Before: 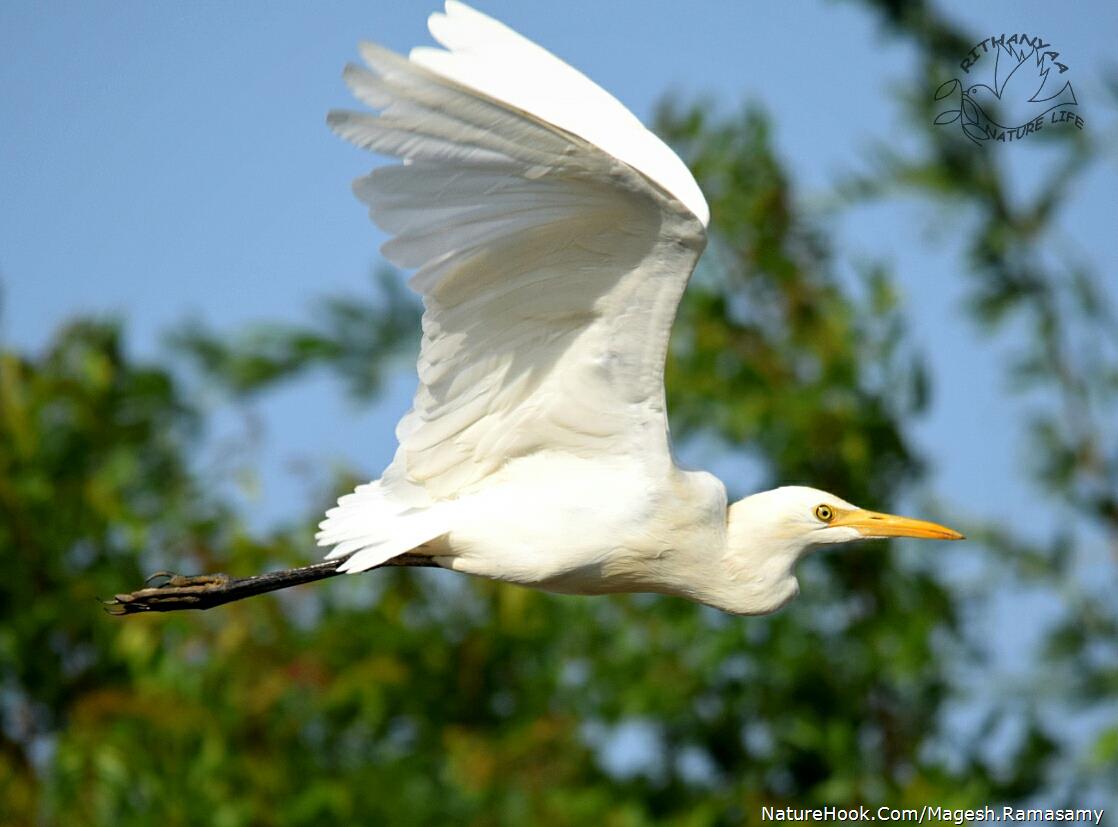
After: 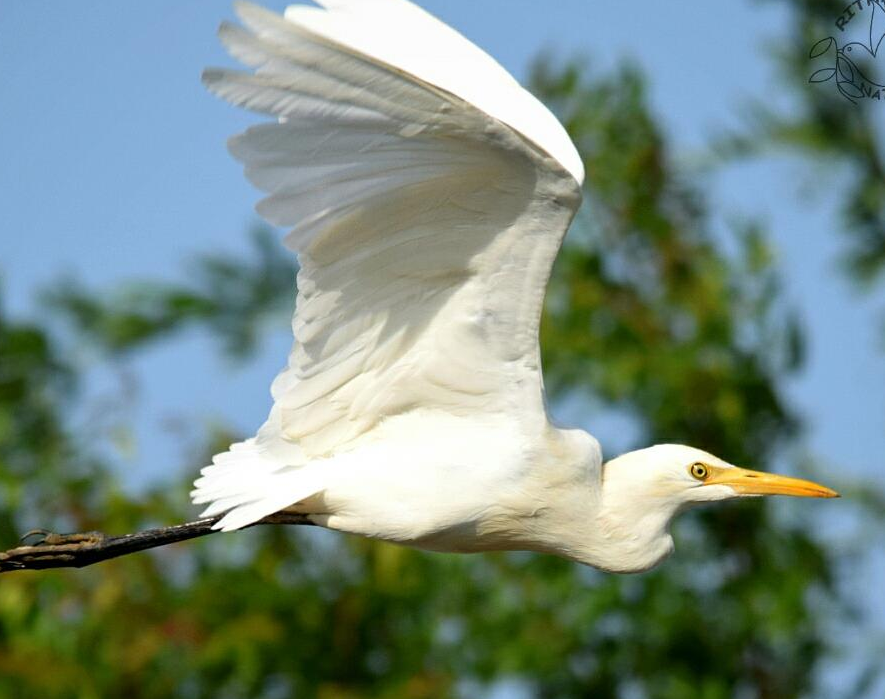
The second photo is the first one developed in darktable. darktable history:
crop: left 11.197%, top 5.157%, right 9.556%, bottom 10.224%
